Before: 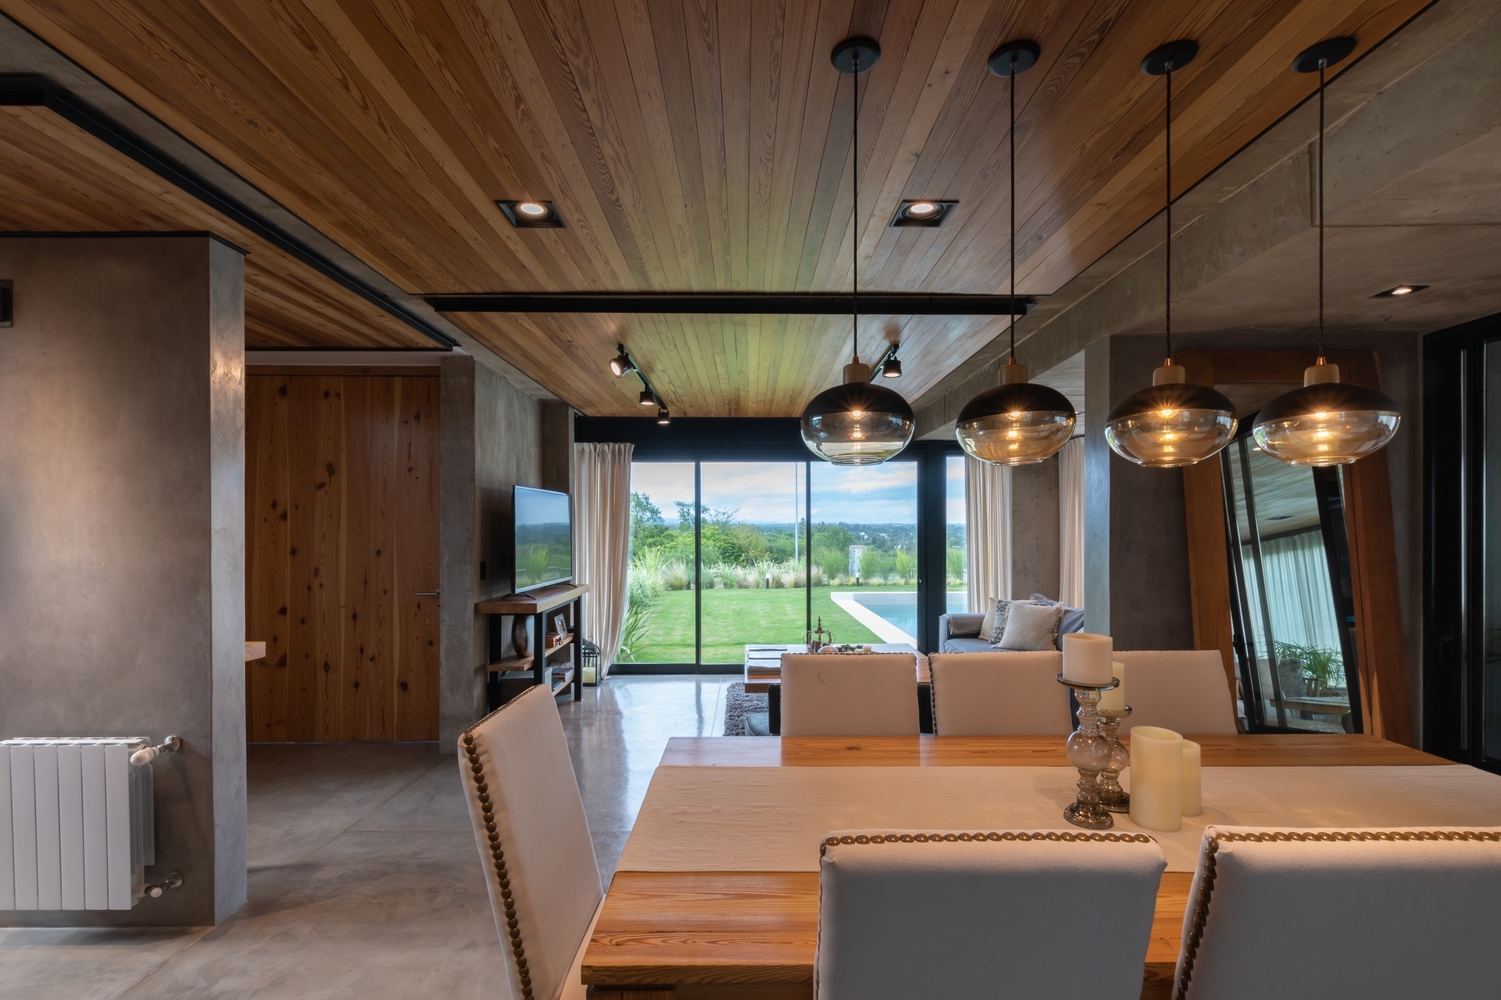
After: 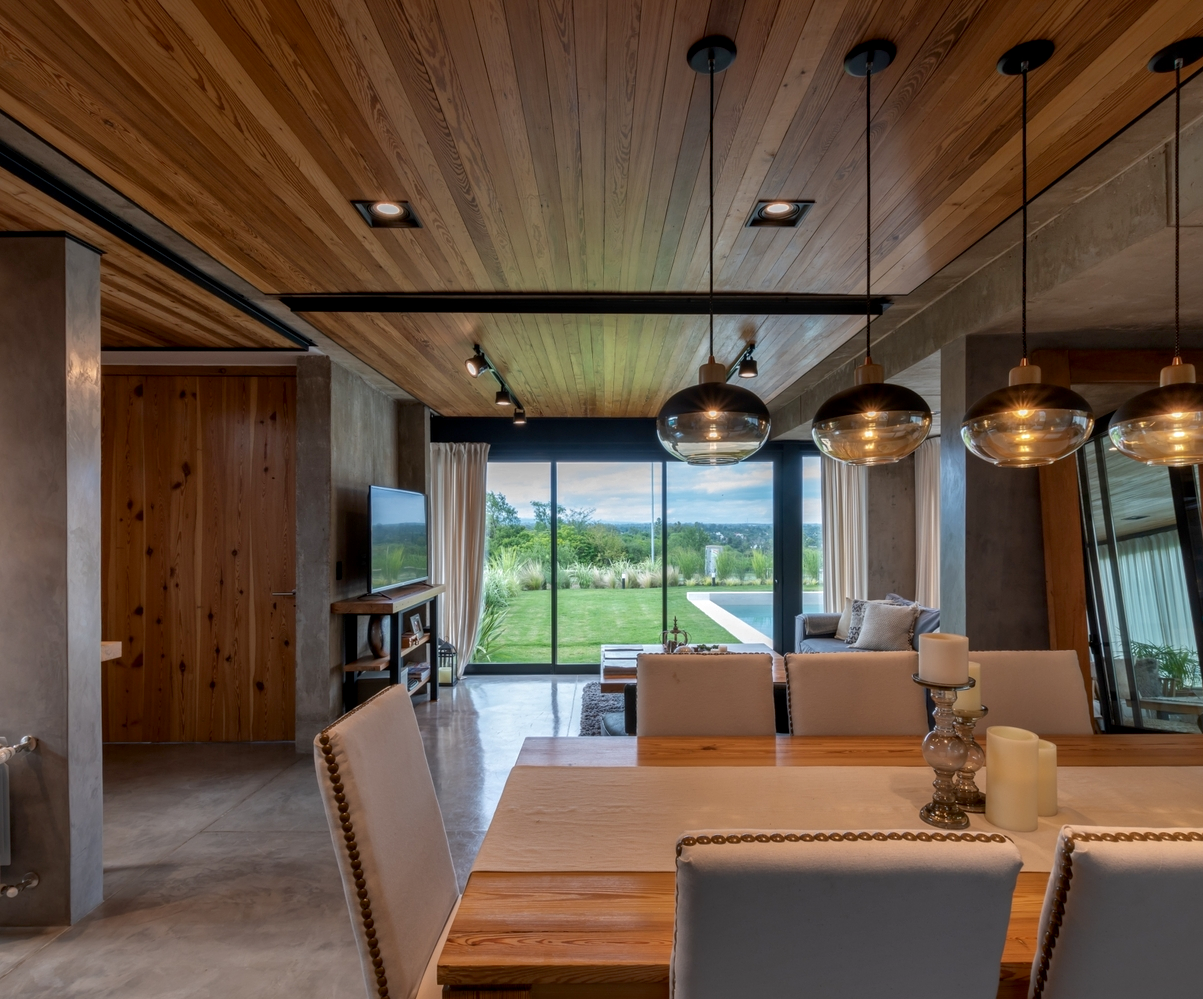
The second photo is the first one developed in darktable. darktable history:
crop and rotate: left 9.597%, right 10.195%
contrast brightness saturation: brightness -0.09
shadows and highlights: on, module defaults
local contrast: on, module defaults
